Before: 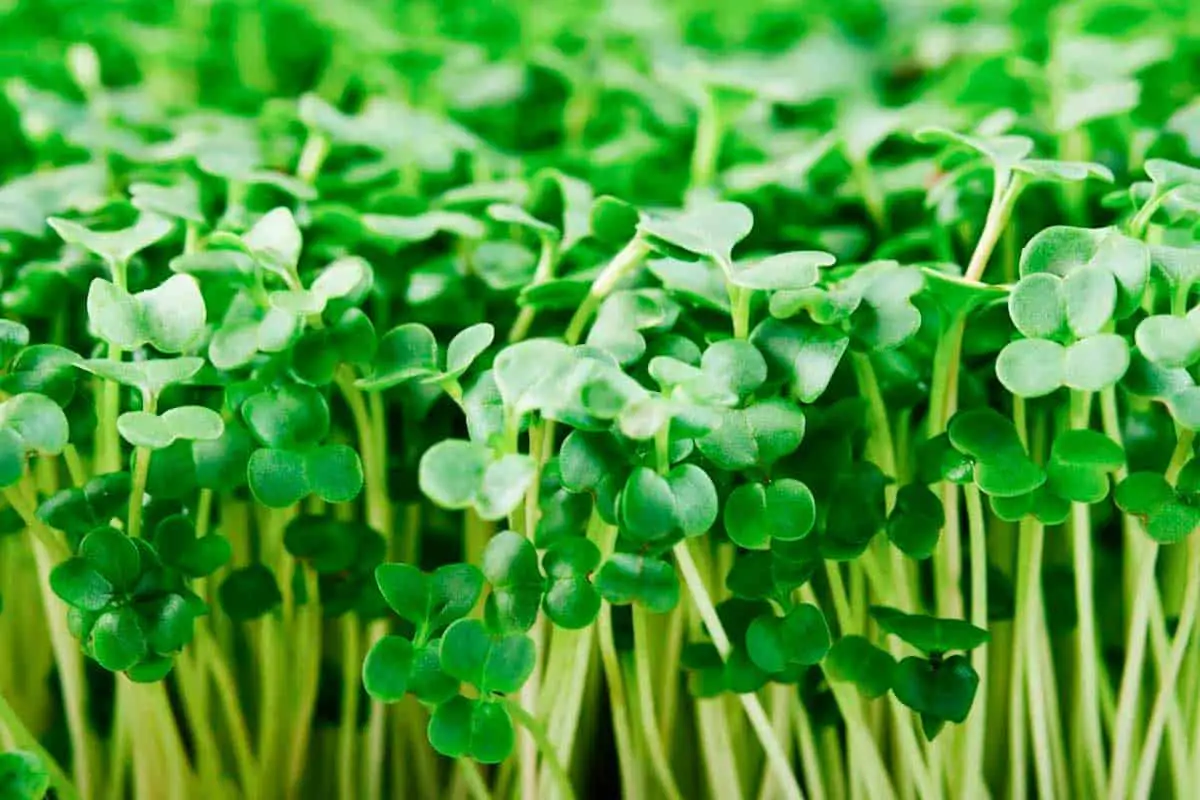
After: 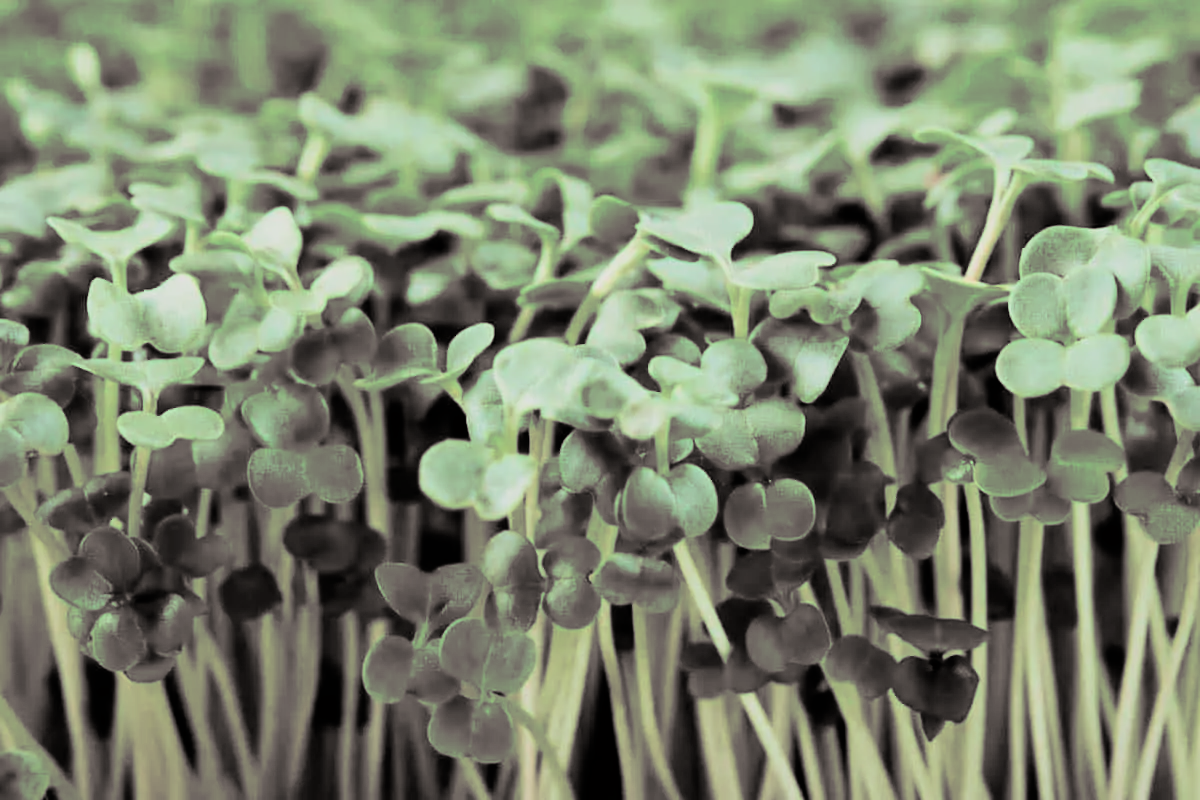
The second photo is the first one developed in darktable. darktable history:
tone equalizer: -7 EV 0.18 EV, -6 EV 0.12 EV, -5 EV 0.08 EV, -4 EV 0.04 EV, -2 EV -0.02 EV, -1 EV -0.04 EV, +0 EV -0.06 EV, luminance estimator HSV value / RGB max
split-toning: shadows › hue 26°, shadows › saturation 0.09, highlights › hue 40°, highlights › saturation 0.18, balance -63, compress 0%
filmic rgb: black relative exposure -5 EV, hardness 2.88, contrast 1.4
